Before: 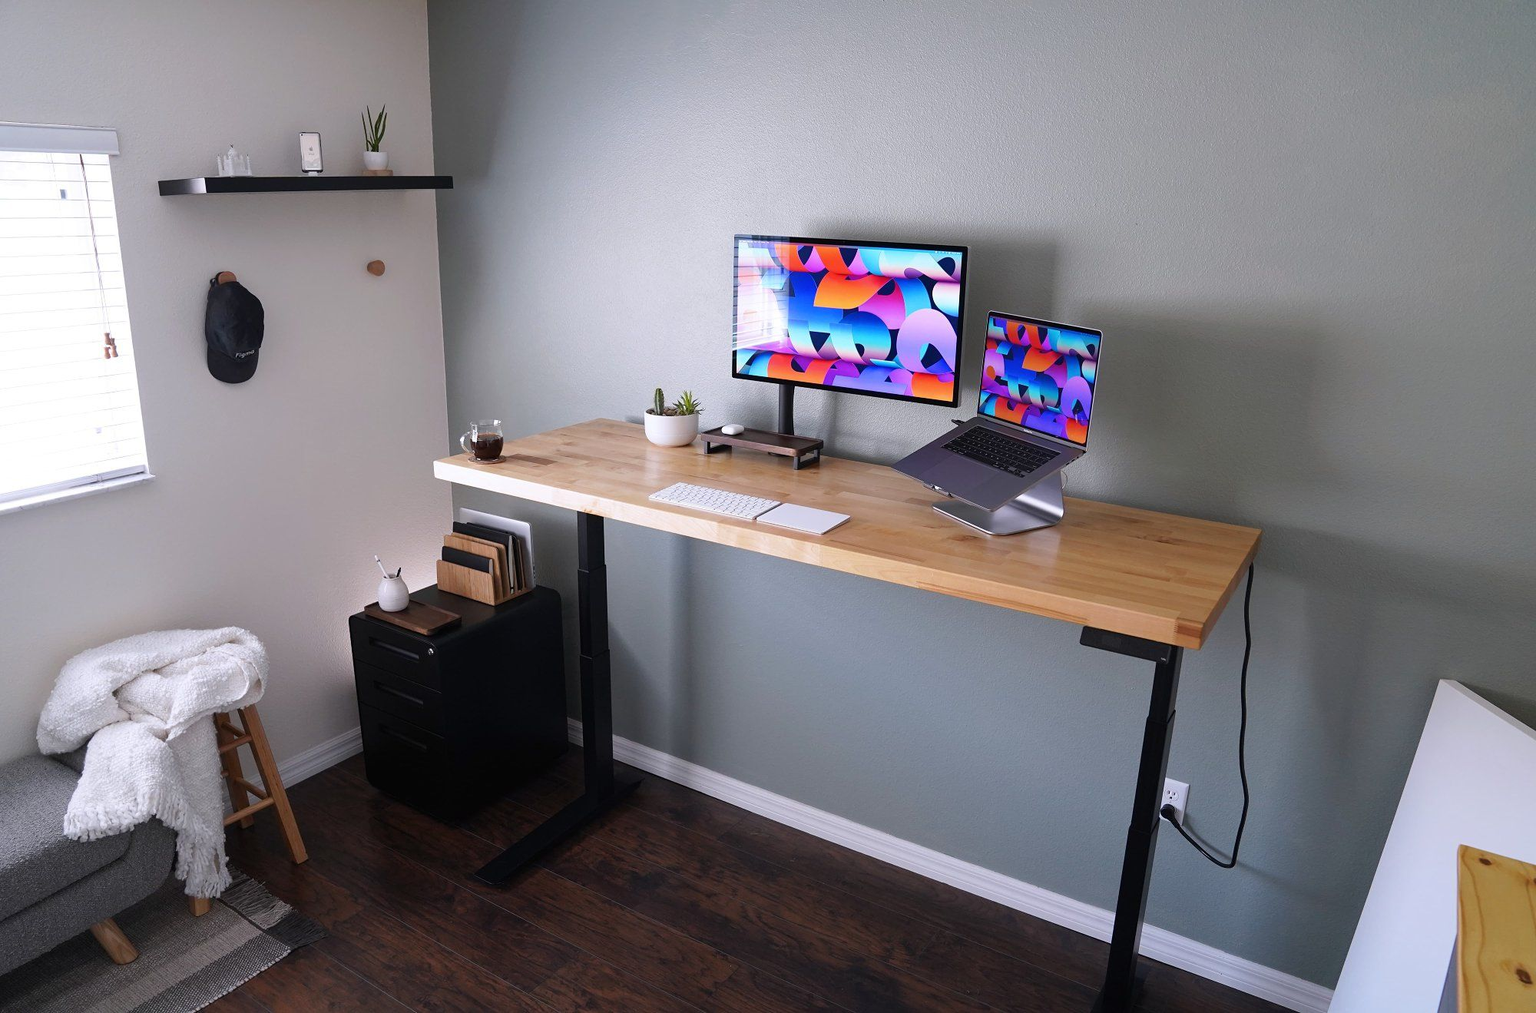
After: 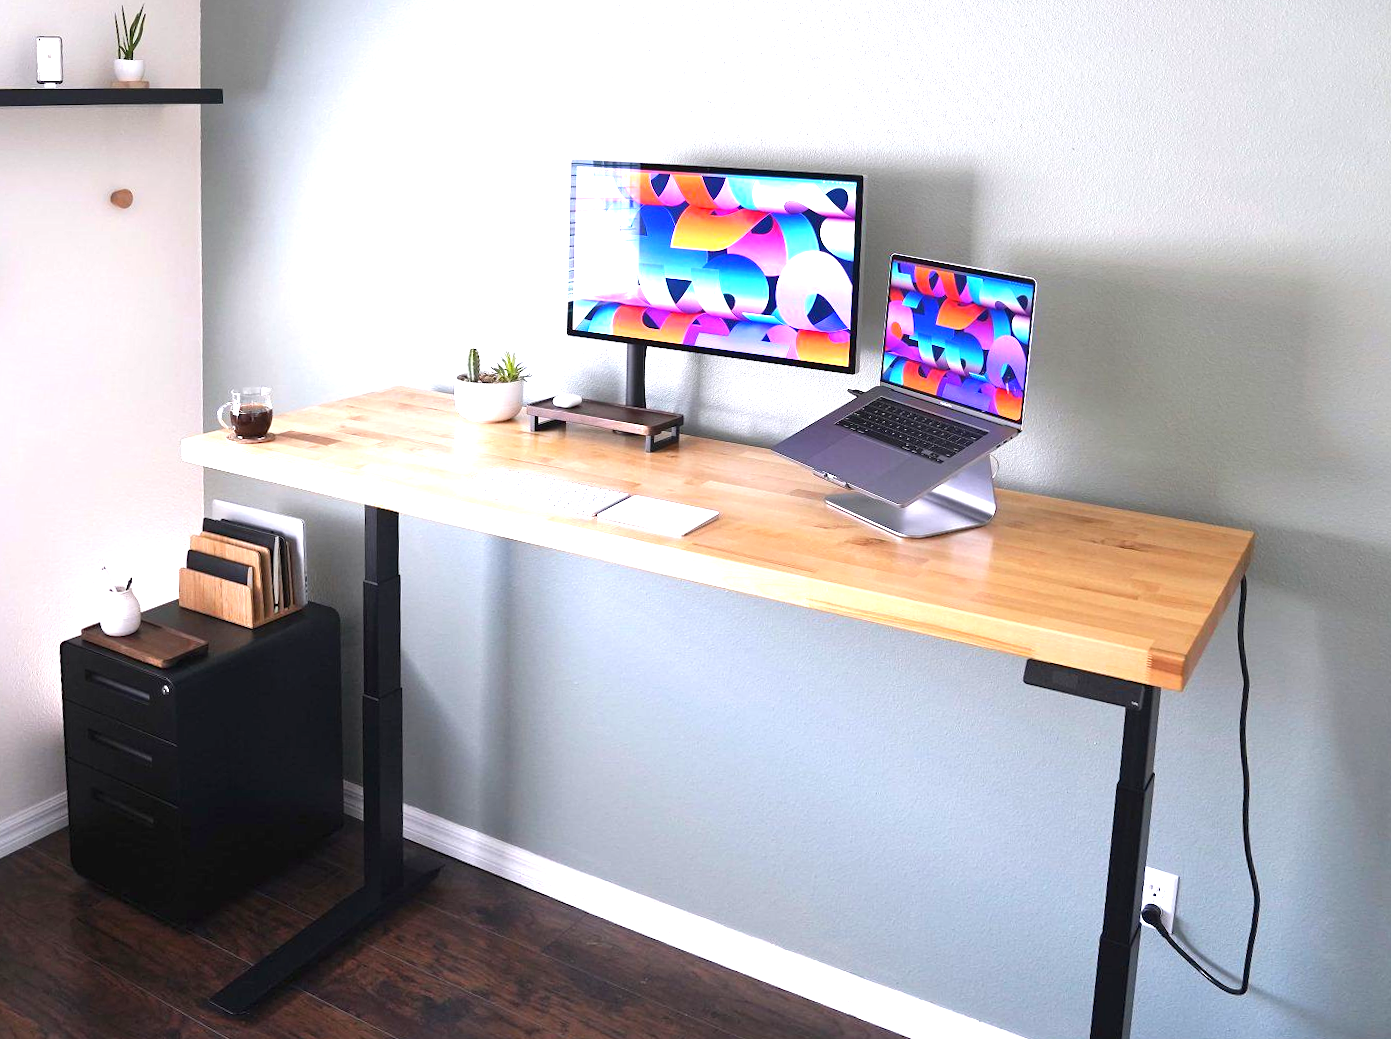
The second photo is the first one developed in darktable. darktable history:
exposure: black level correction 0, exposure 1.45 EV, compensate exposure bias true, compensate highlight preservation false
crop: left 16.768%, top 8.653%, right 8.362%, bottom 12.485%
rotate and perspective: rotation 0.215°, lens shift (vertical) -0.139, crop left 0.069, crop right 0.939, crop top 0.002, crop bottom 0.996
